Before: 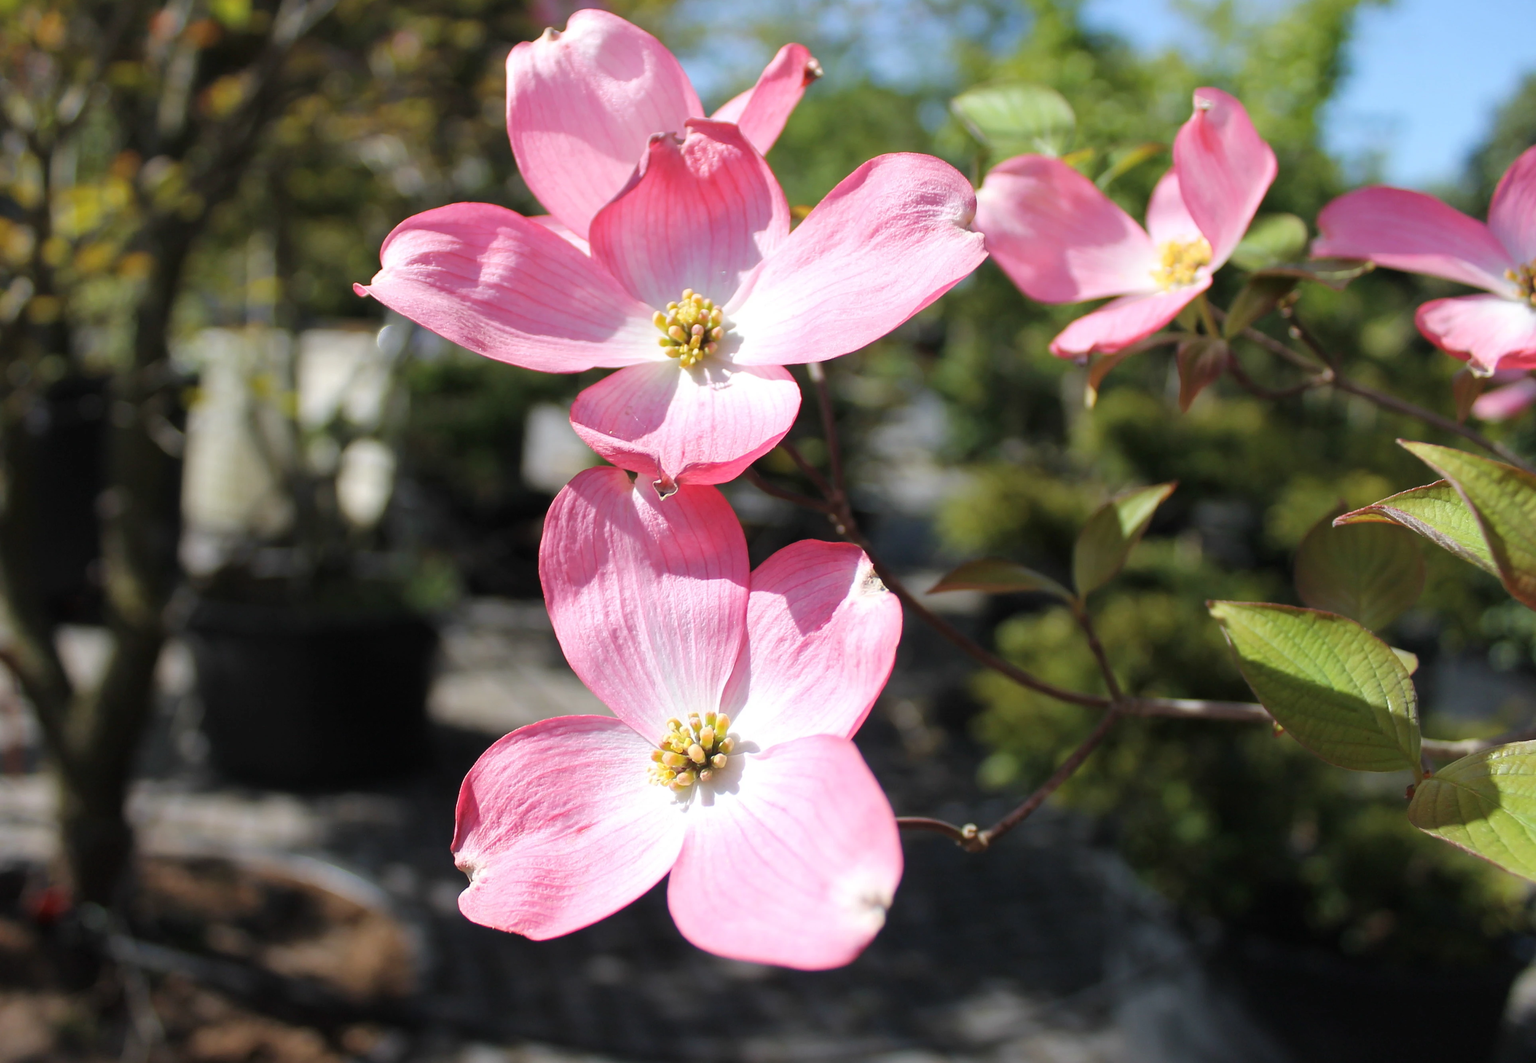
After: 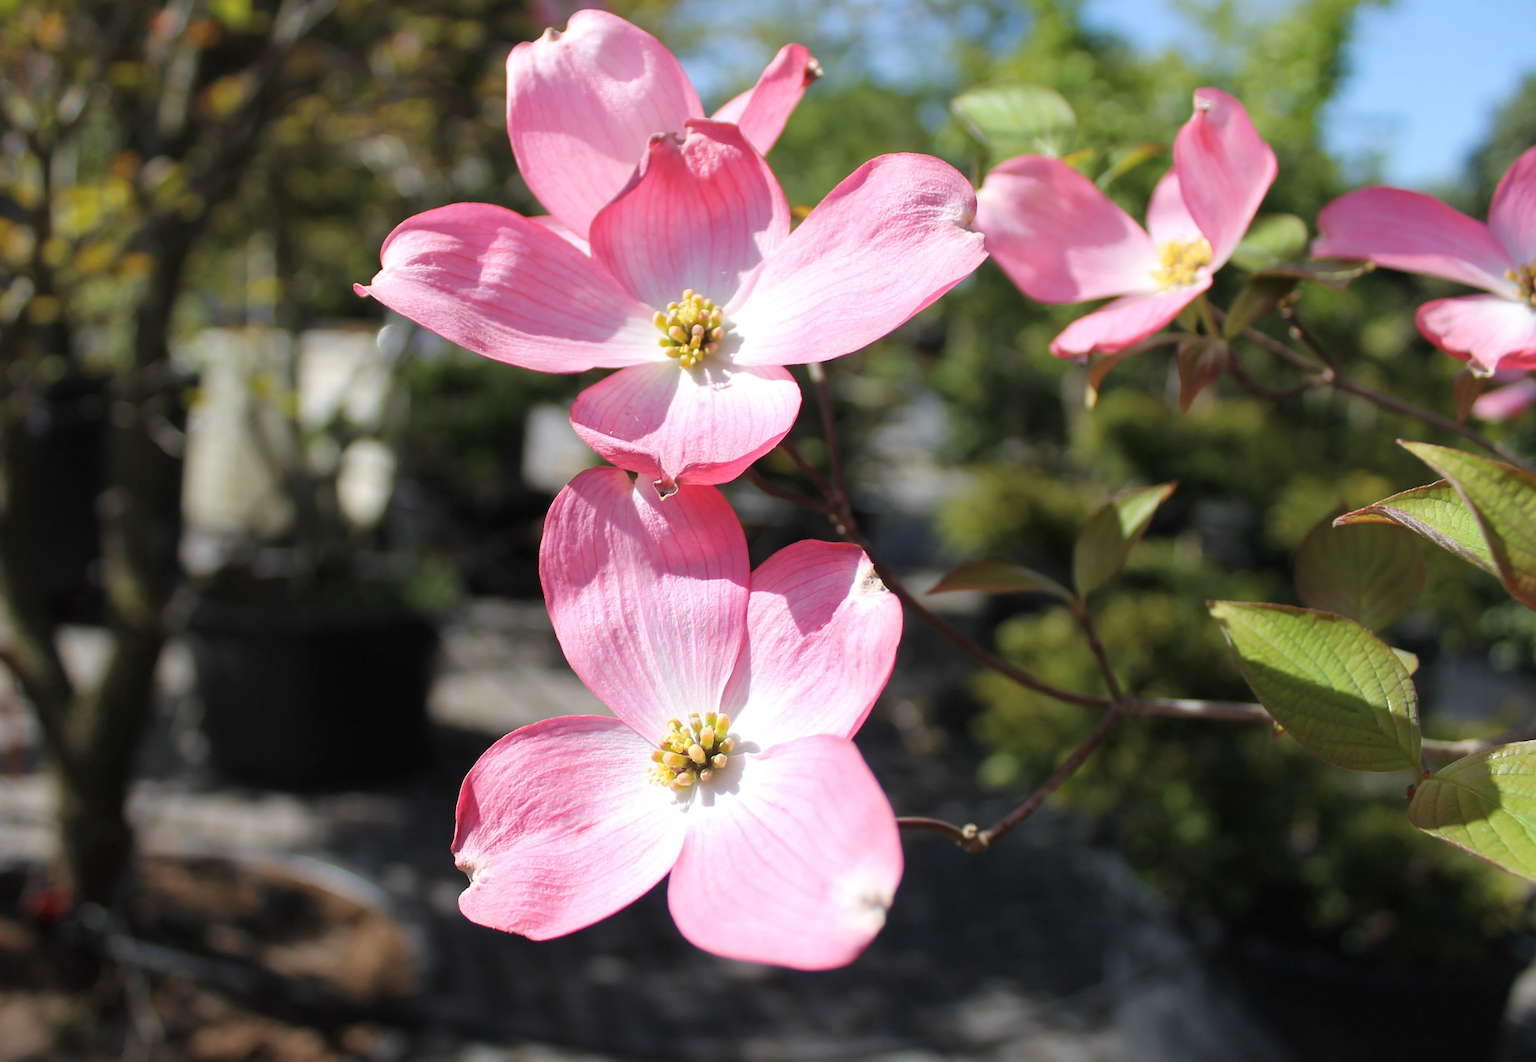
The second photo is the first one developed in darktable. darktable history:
color calibration: illuminant same as pipeline (D50), adaptation XYZ, x 0.345, y 0.358, temperature 5010.08 K
